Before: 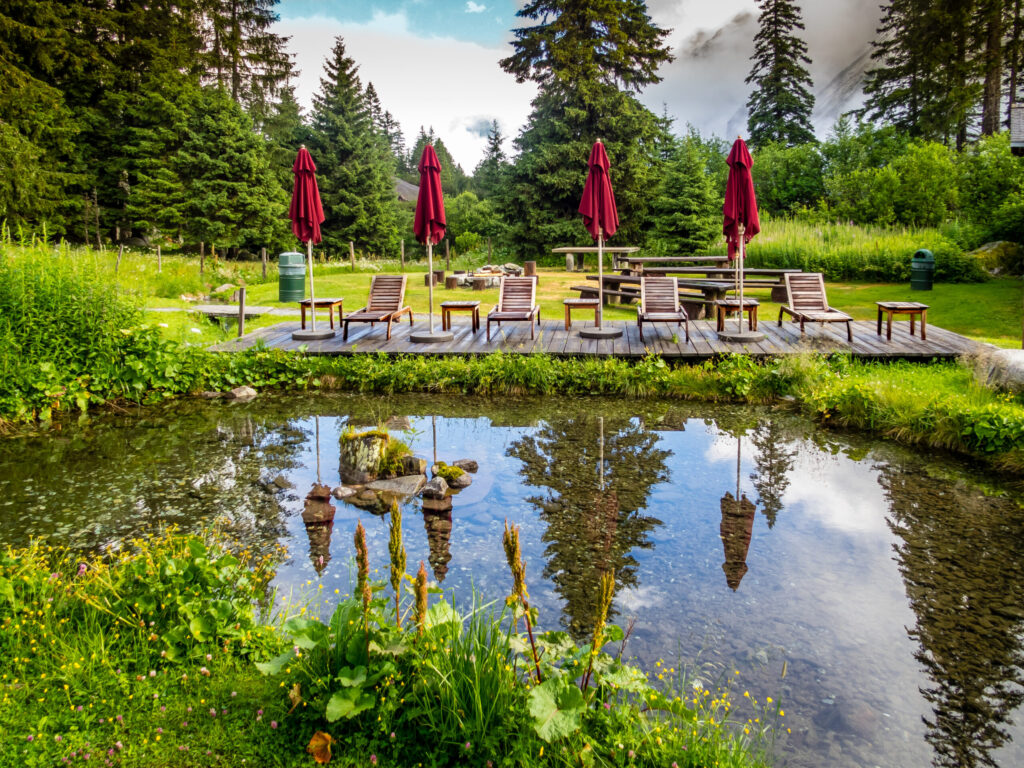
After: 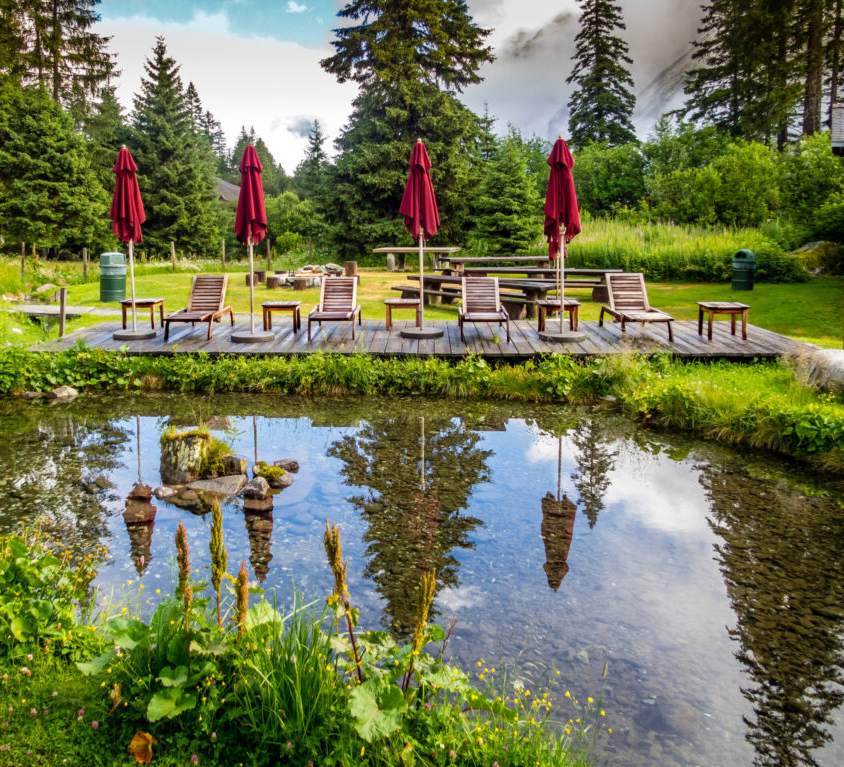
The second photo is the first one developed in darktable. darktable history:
crop: left 17.481%, bottom 0.023%
tone equalizer: edges refinement/feathering 500, mask exposure compensation -1.57 EV, preserve details no
